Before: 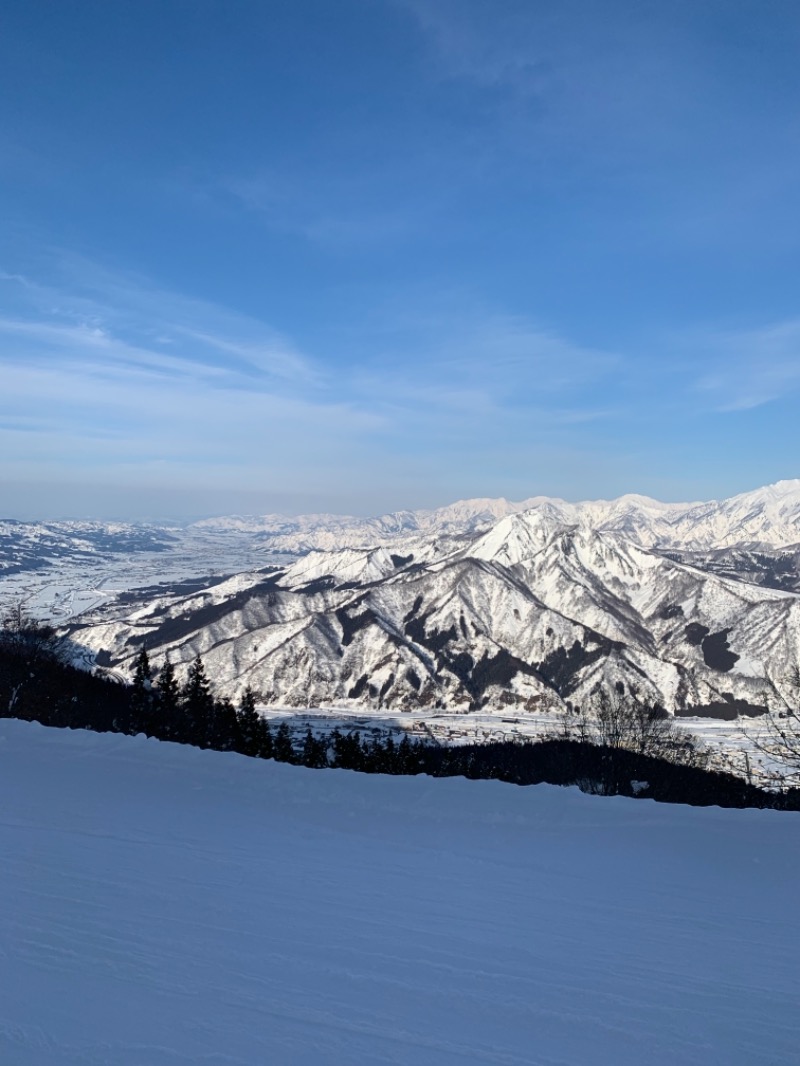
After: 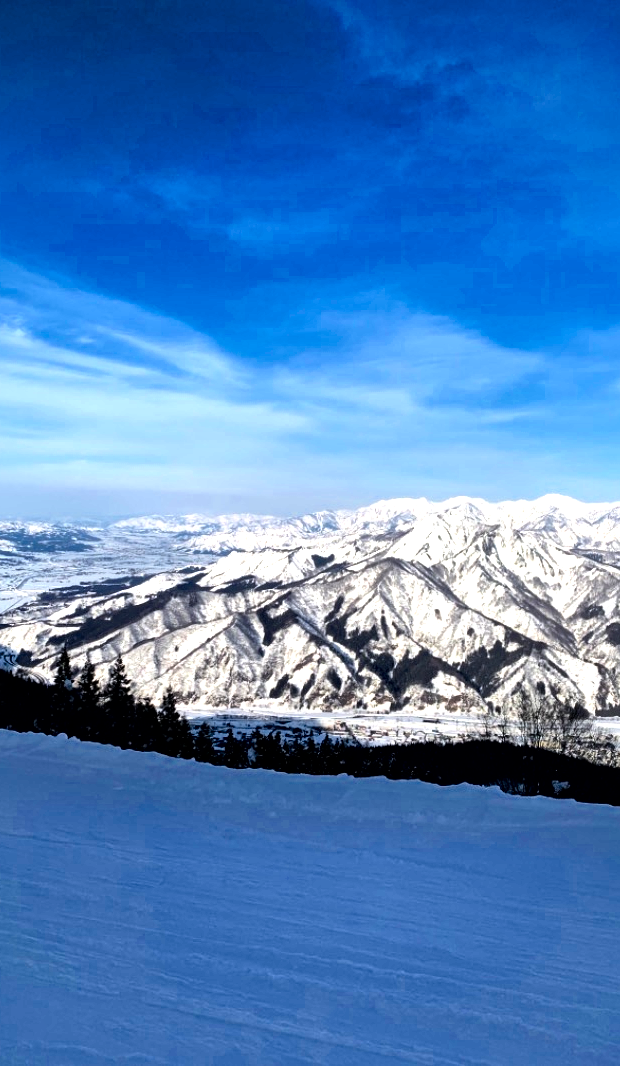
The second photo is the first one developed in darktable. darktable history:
crop: left 9.904%, right 12.494%
color balance rgb: perceptual saturation grading › global saturation 39.064%, global vibrance 6.376%, contrast 12.28%, saturation formula JzAzBz (2021)
contrast brightness saturation: brightness 0.15
local contrast: mode bilateral grid, contrast 20, coarseness 49, detail 172%, midtone range 0.2
tone equalizer: -8 EV -0.422 EV, -7 EV -0.356 EV, -6 EV -0.347 EV, -5 EV -0.227 EV, -3 EV 0.209 EV, -2 EV 0.356 EV, -1 EV 0.383 EV, +0 EV 0.445 EV, edges refinement/feathering 500, mask exposure compensation -1.57 EV, preserve details no
